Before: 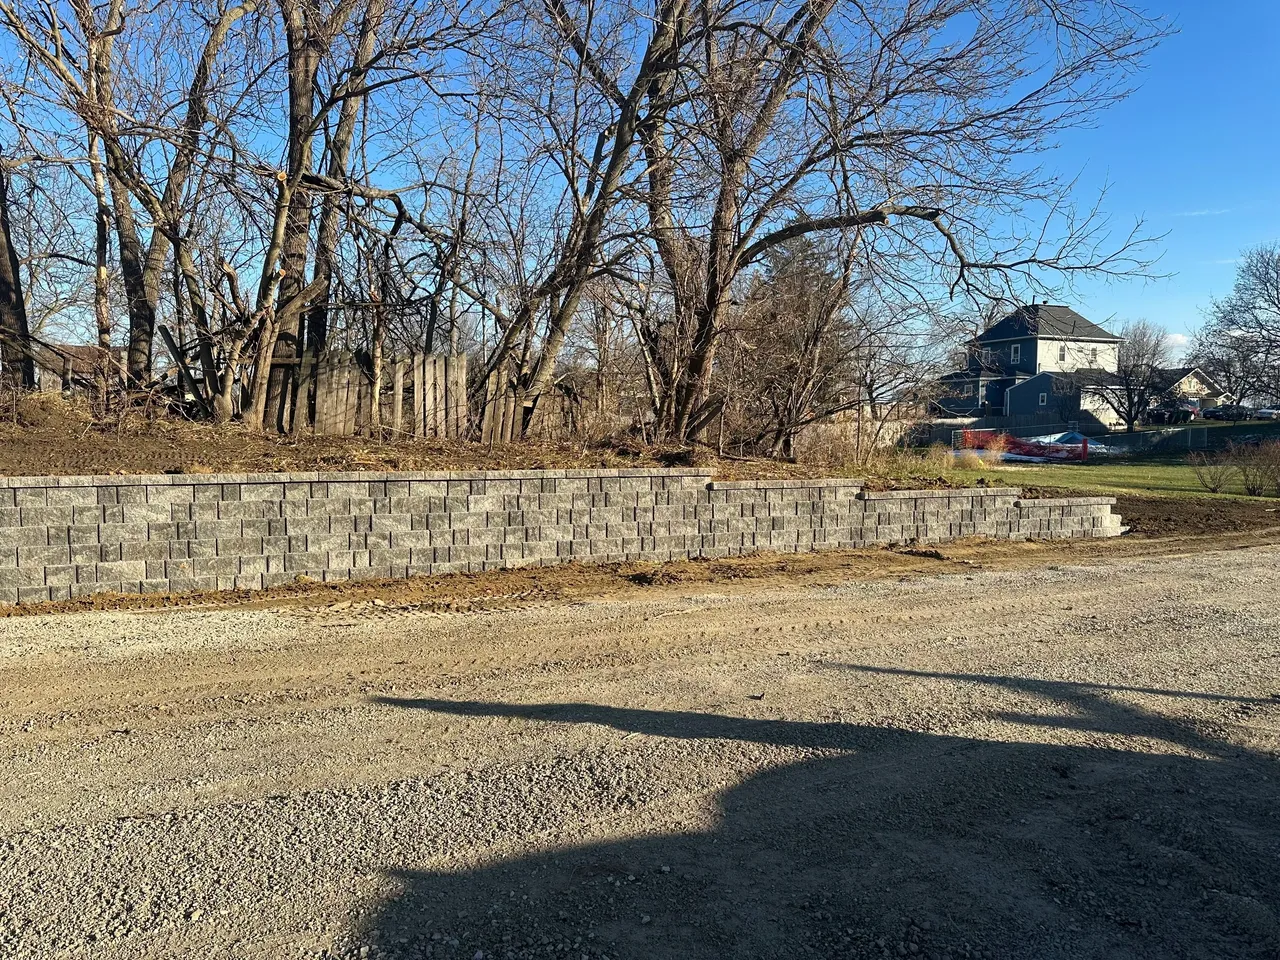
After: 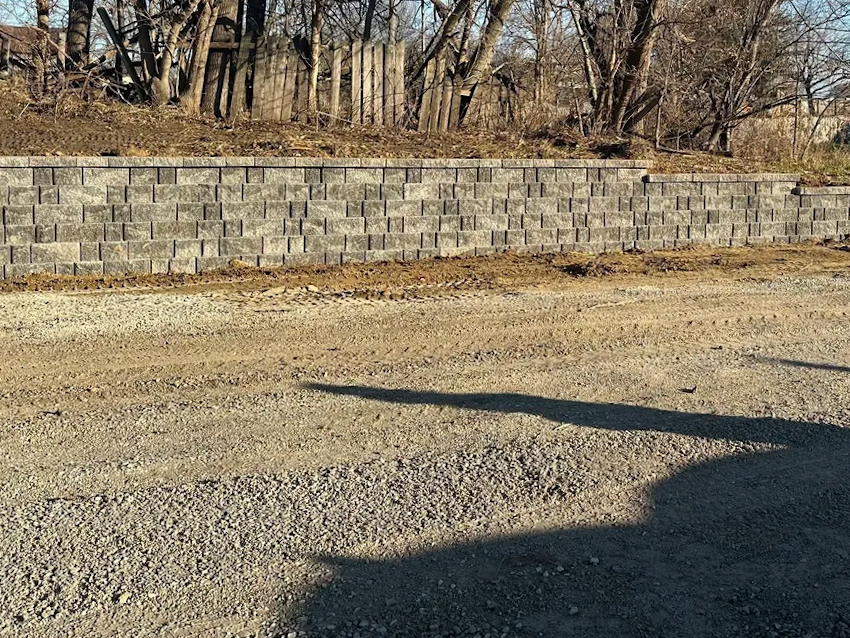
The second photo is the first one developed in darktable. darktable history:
haze removal: compatibility mode true
crop and rotate: angle -1.06°, left 3.938%, top 31.822%, right 28.01%
